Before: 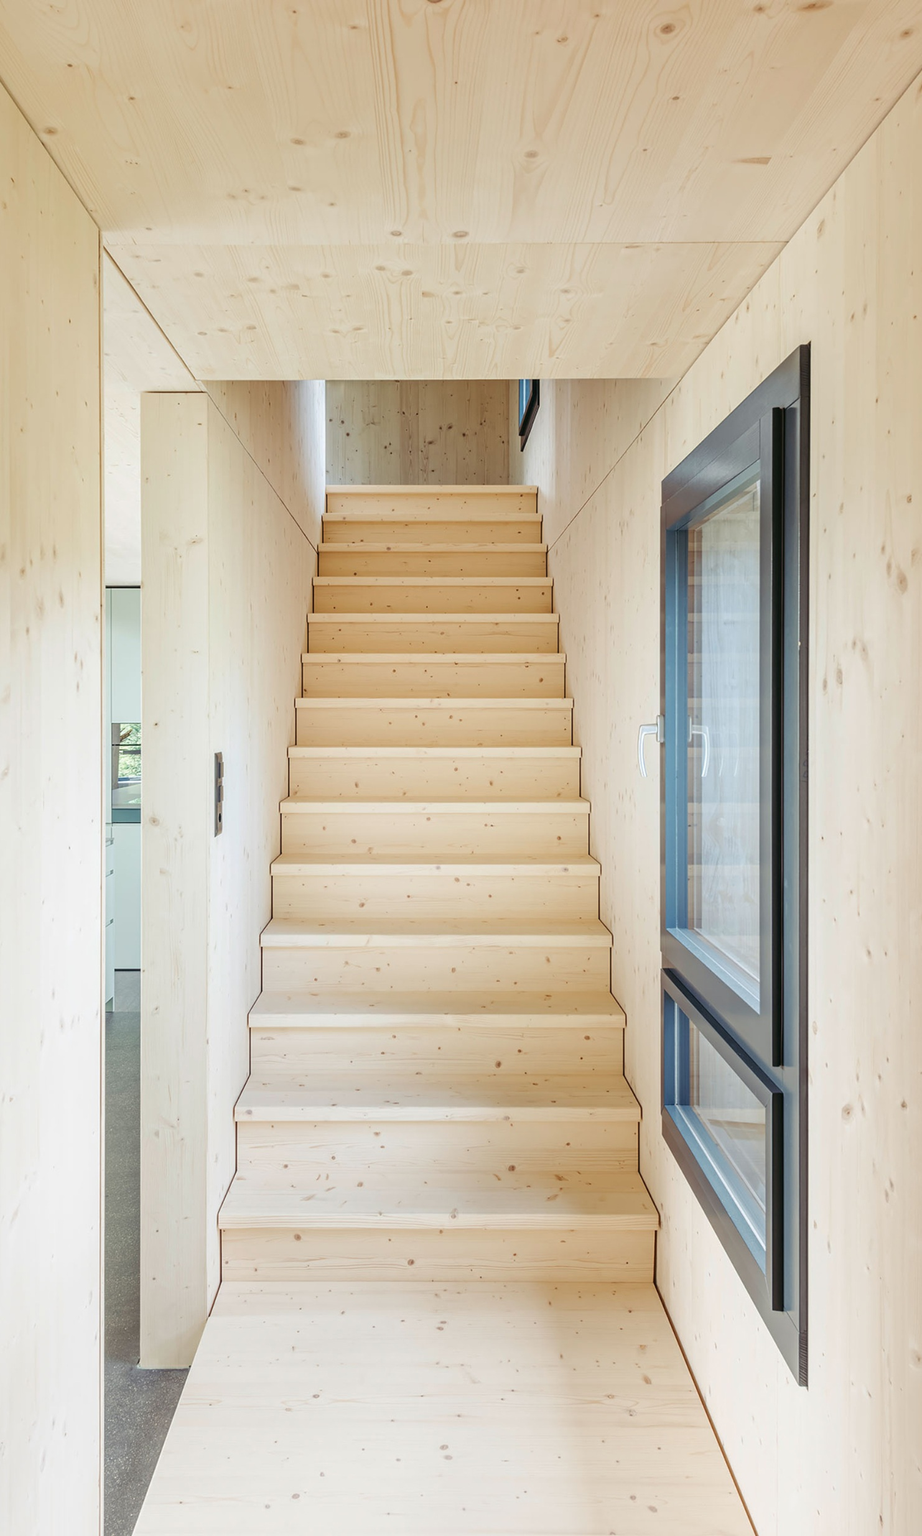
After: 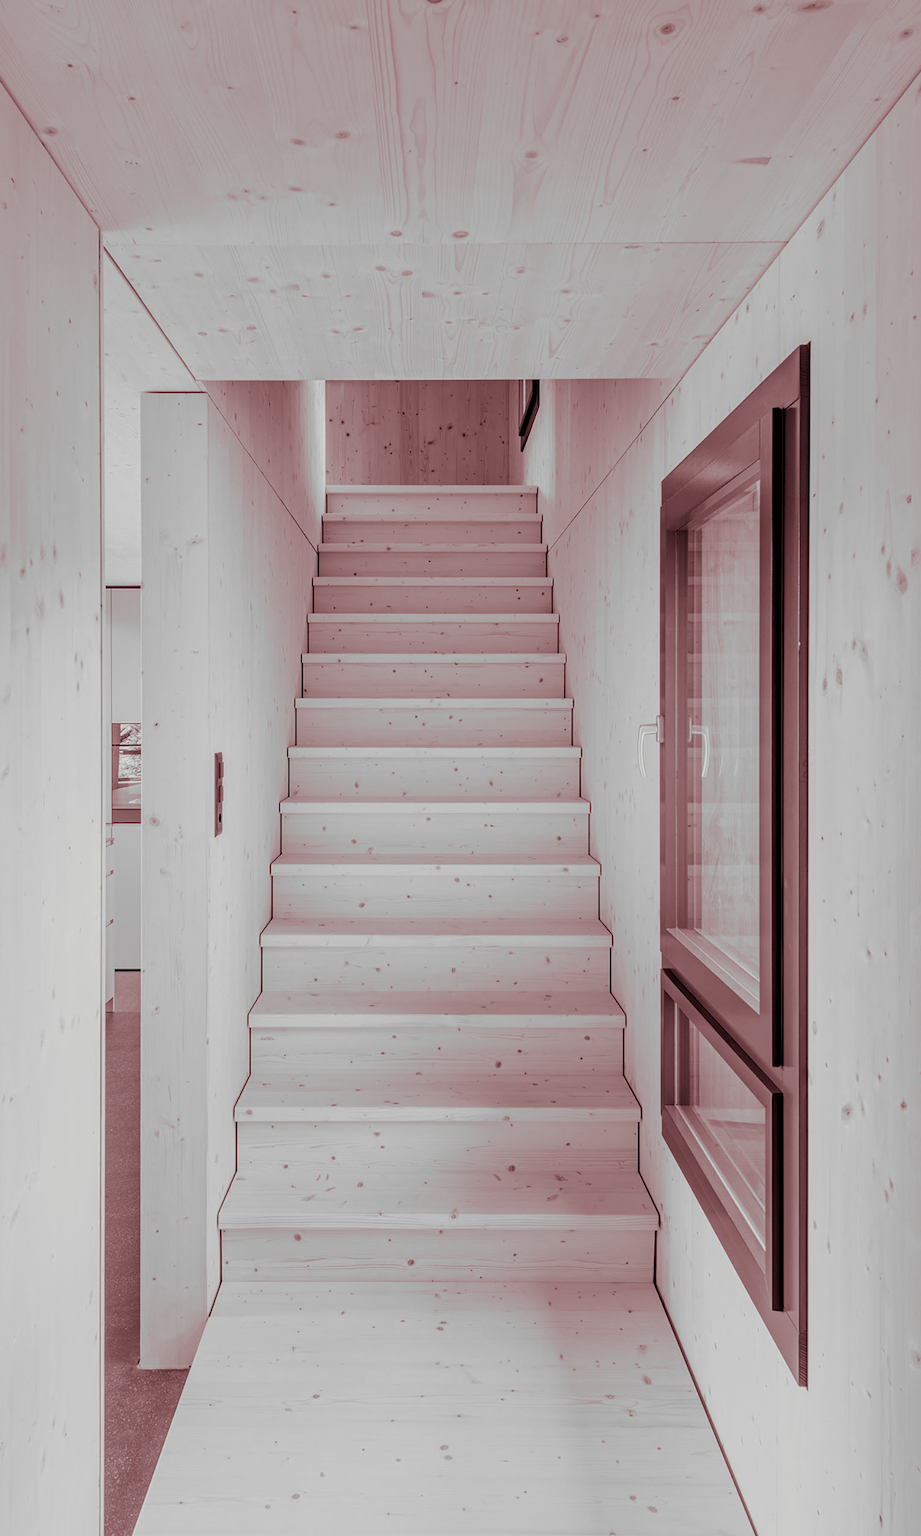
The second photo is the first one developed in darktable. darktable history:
split-toning: compress 20%
exposure: black level correction 0.011, exposure -0.478 EV, compensate highlight preservation false
monochrome: a -6.99, b 35.61, size 1.4
white balance: red 1.009, blue 1.027
